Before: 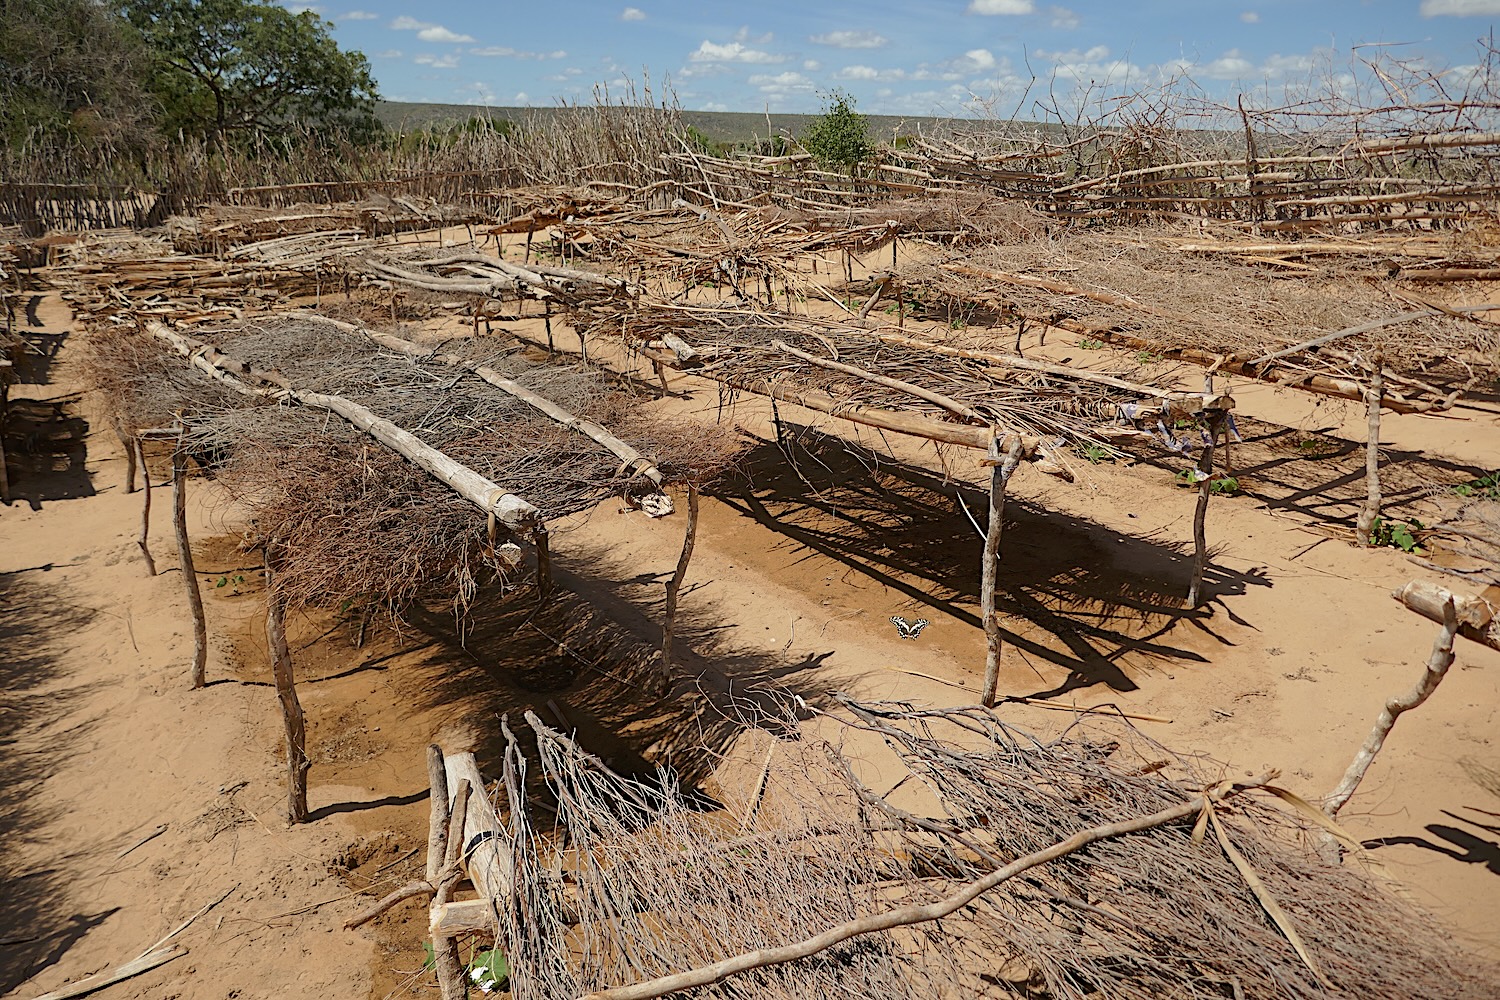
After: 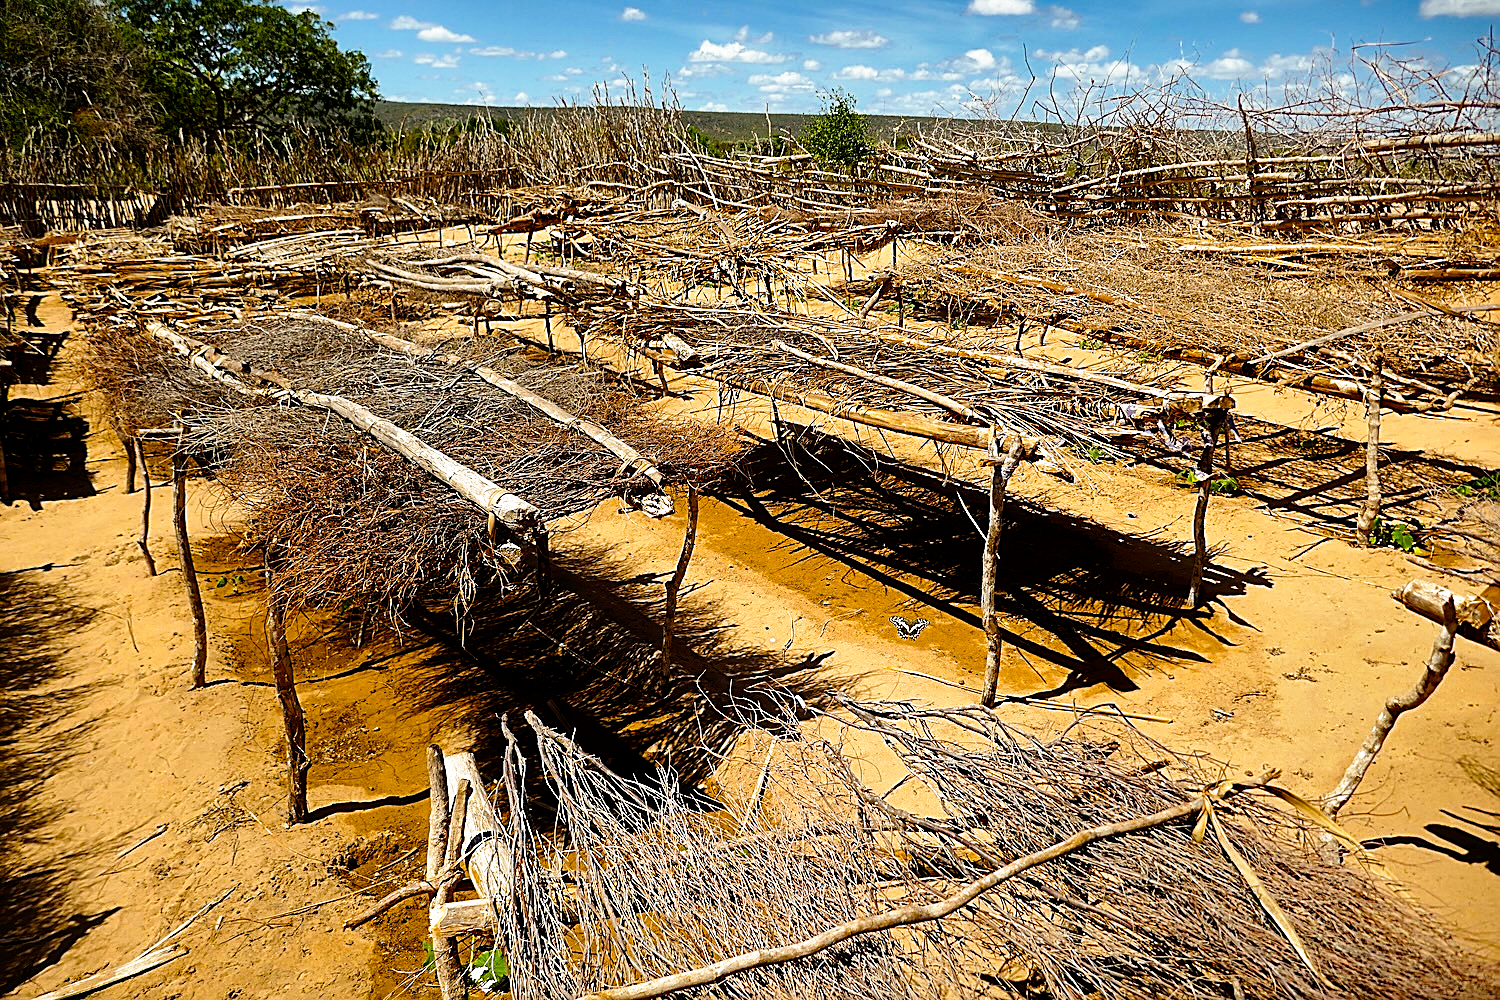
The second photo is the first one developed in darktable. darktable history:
filmic rgb: black relative exposure -8.7 EV, white relative exposure 2.7 EV, threshold 3 EV, target black luminance 0%, hardness 6.25, latitude 75%, contrast 1.325, highlights saturation mix -5%, preserve chrominance no, color science v5 (2021), iterations of high-quality reconstruction 0, enable highlight reconstruction true
color balance rgb: linear chroma grading › global chroma 9%, perceptual saturation grading › global saturation 36%, perceptual saturation grading › shadows 35%, perceptual brilliance grading › global brilliance 15%, perceptual brilliance grading › shadows -35%, global vibrance 15%
shadows and highlights: radius 108.52, shadows 44.07, highlights -67.8, low approximation 0.01, soften with gaussian
sharpen: on, module defaults
